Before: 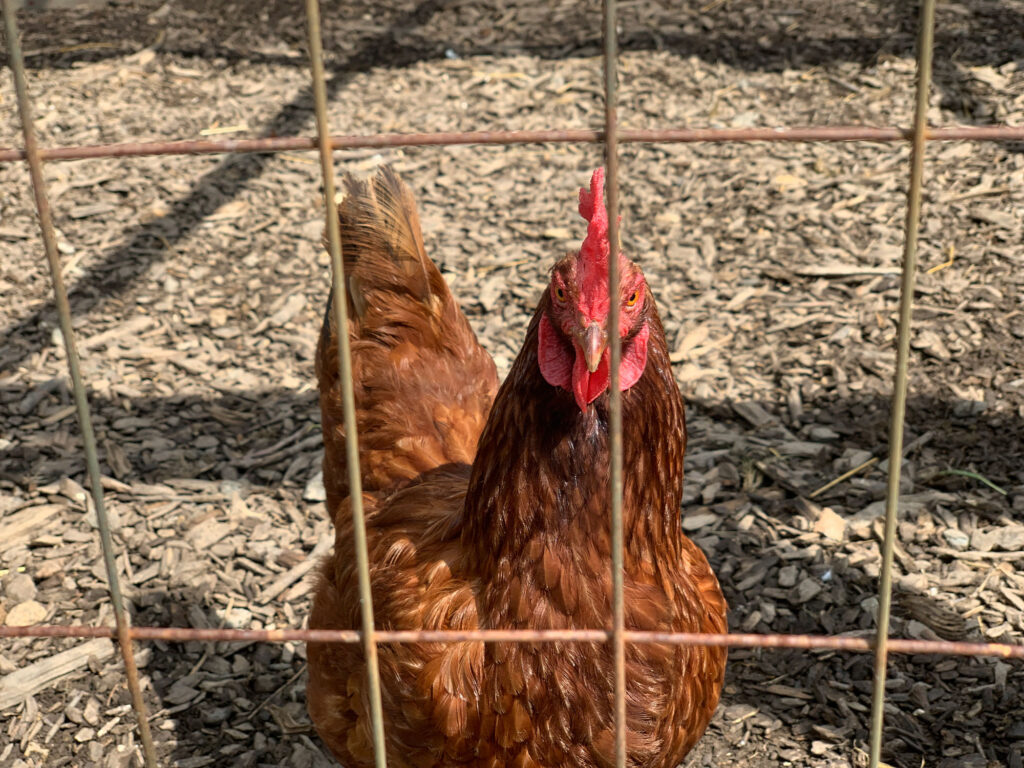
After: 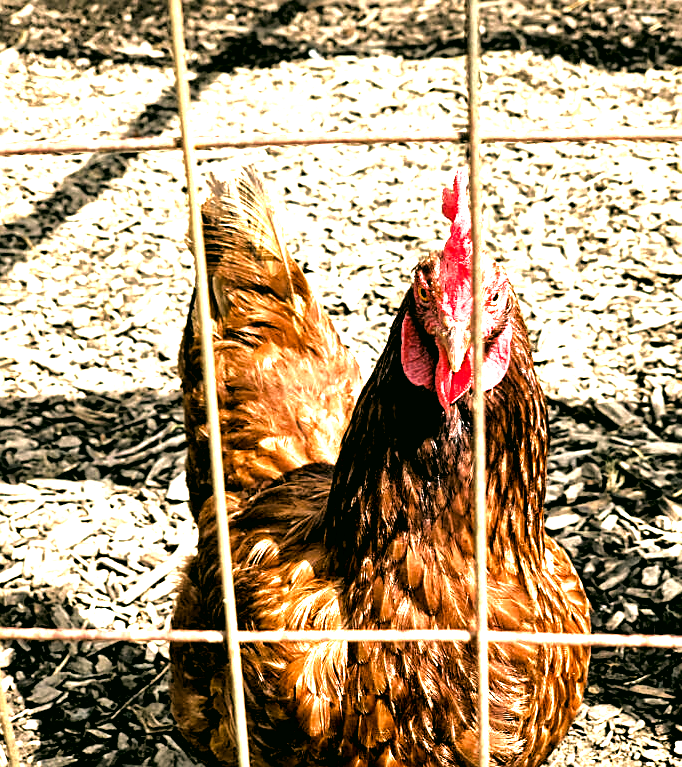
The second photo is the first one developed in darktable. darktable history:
levels: levels [0.012, 0.367, 0.697]
crop and rotate: left 13.438%, right 19.893%
exposure: black level correction 0, exposure 0.5 EV, compensate highlight preservation false
color balance rgb: highlights gain › chroma 2.995%, highlights gain › hue 78.88°, linear chroma grading › shadows 9.696%, linear chroma grading › highlights 8.986%, linear chroma grading › global chroma 14.586%, linear chroma grading › mid-tones 14.995%, perceptual saturation grading › global saturation -12.238%
local contrast: mode bilateral grid, contrast 20, coarseness 49, detail 162%, midtone range 0.2
sharpen: on, module defaults
color correction: highlights a* 4.52, highlights b* 4.96, shadows a* -8.03, shadows b* 4.78
filmic rgb: black relative exposure -3.51 EV, white relative exposure 2.29 EV, hardness 3.4
